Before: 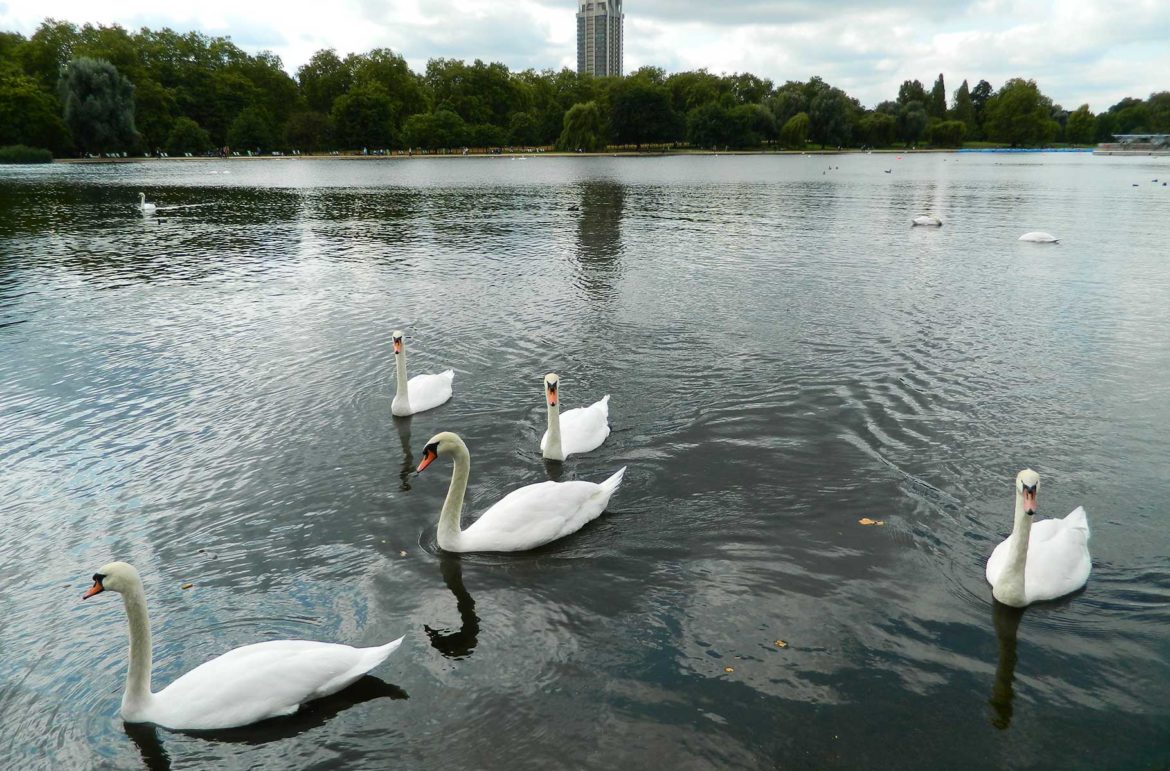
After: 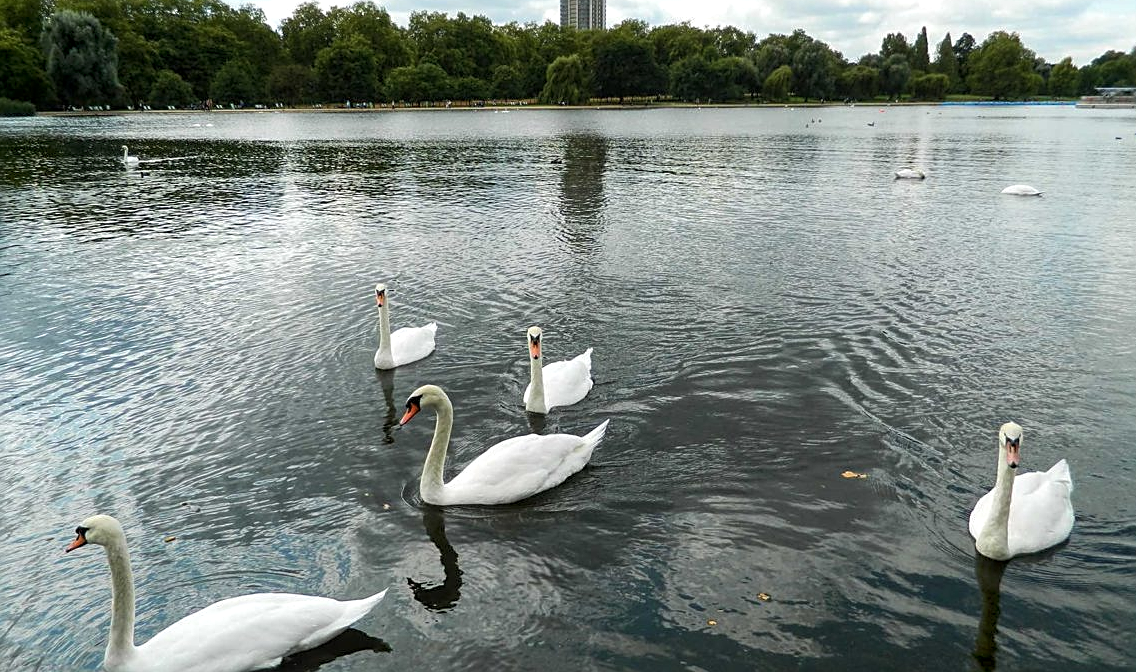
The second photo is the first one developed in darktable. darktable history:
local contrast: highlights 99%, shadows 86%, detail 160%, midtone range 0.2
crop: left 1.507%, top 6.147%, right 1.379%, bottom 6.637%
sharpen: on, module defaults
